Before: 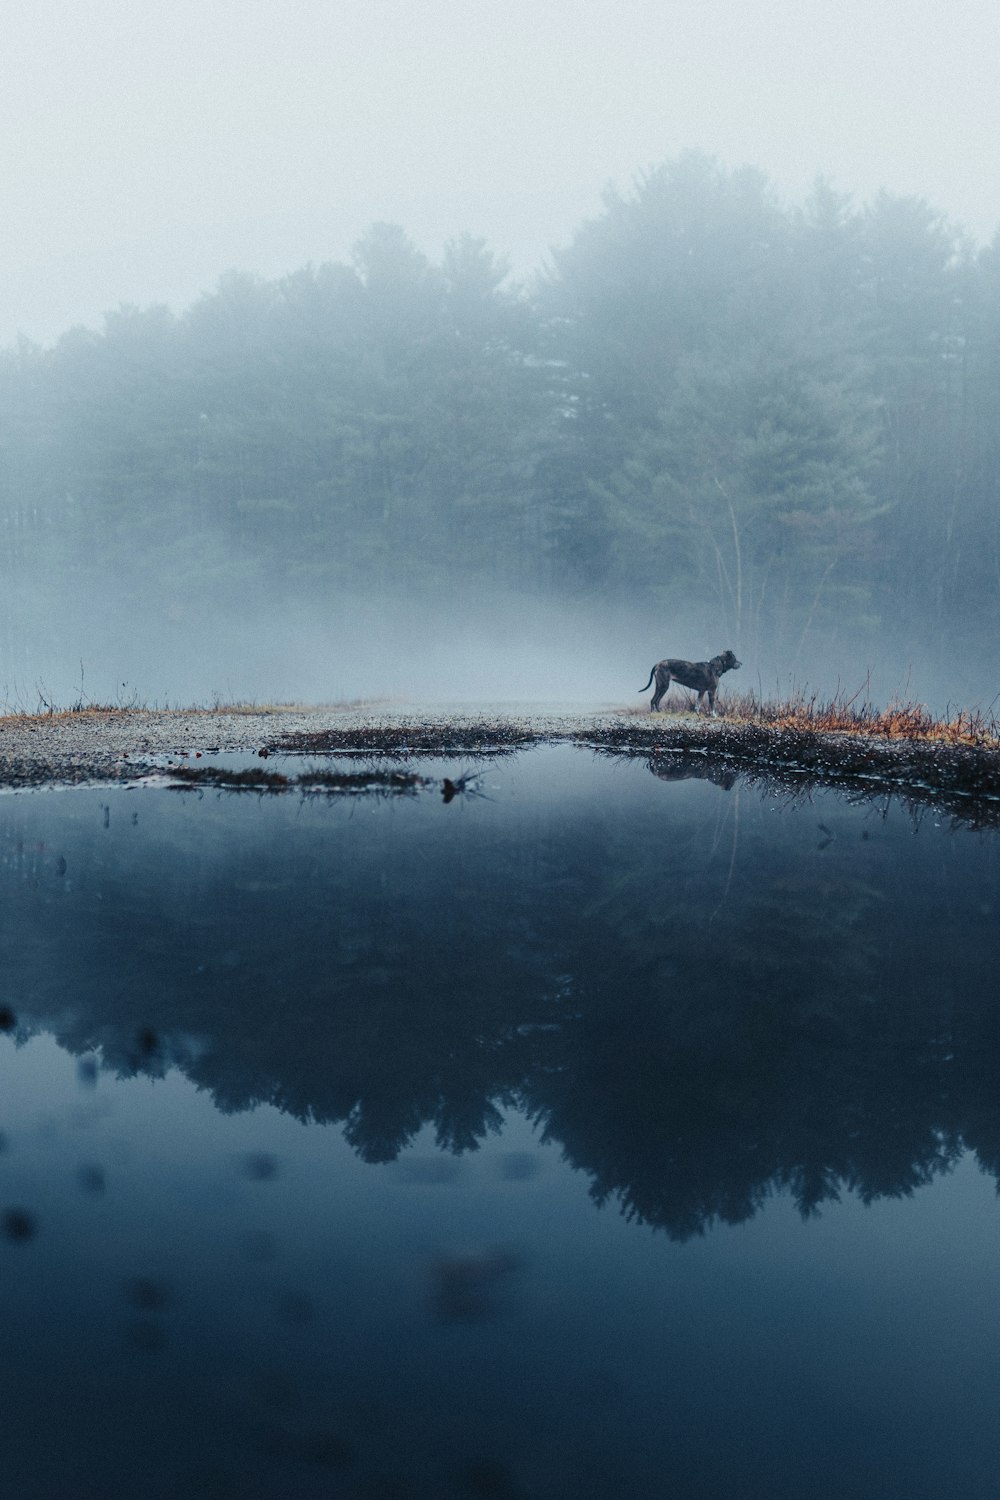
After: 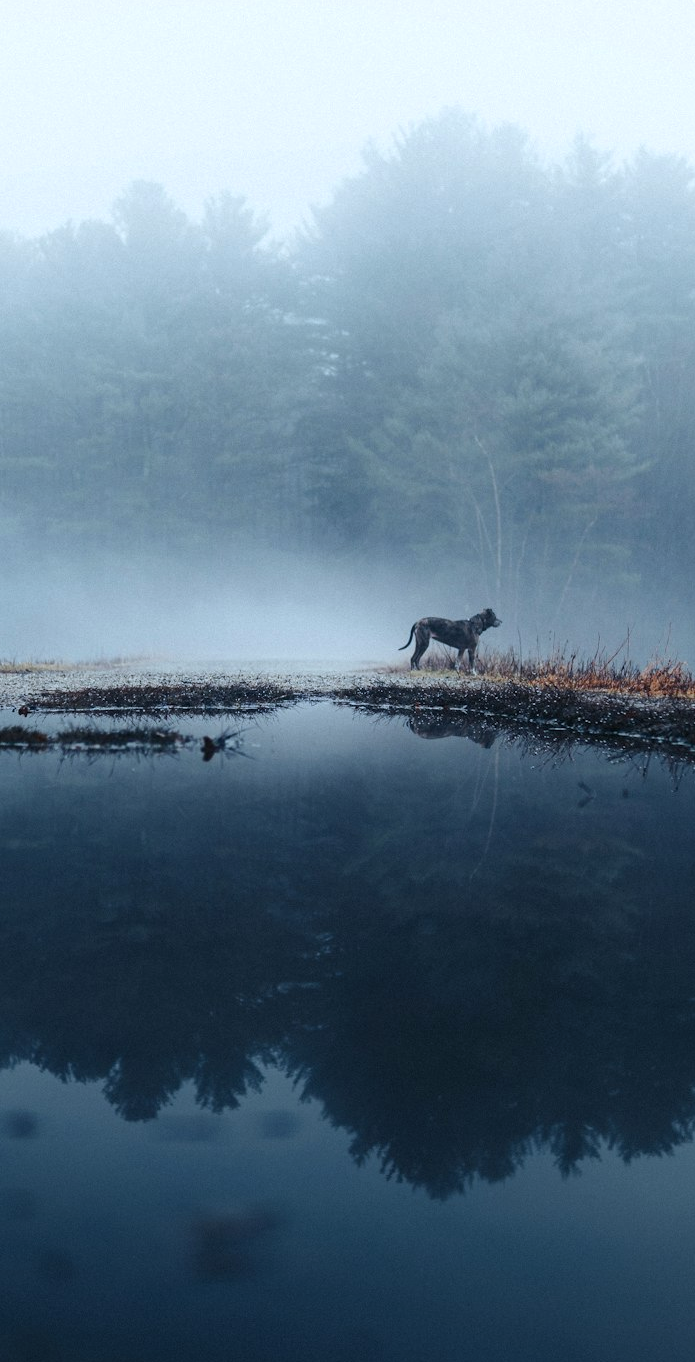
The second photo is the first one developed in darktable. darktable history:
crop and rotate: left 24.034%, top 2.838%, right 6.406%, bottom 6.299%
white balance: red 0.983, blue 1.036
tone equalizer: -8 EV -0.001 EV, -7 EV 0.001 EV, -6 EV -0.002 EV, -5 EV -0.003 EV, -4 EV -0.062 EV, -3 EV -0.222 EV, -2 EV -0.267 EV, -1 EV 0.105 EV, +0 EV 0.303 EV
